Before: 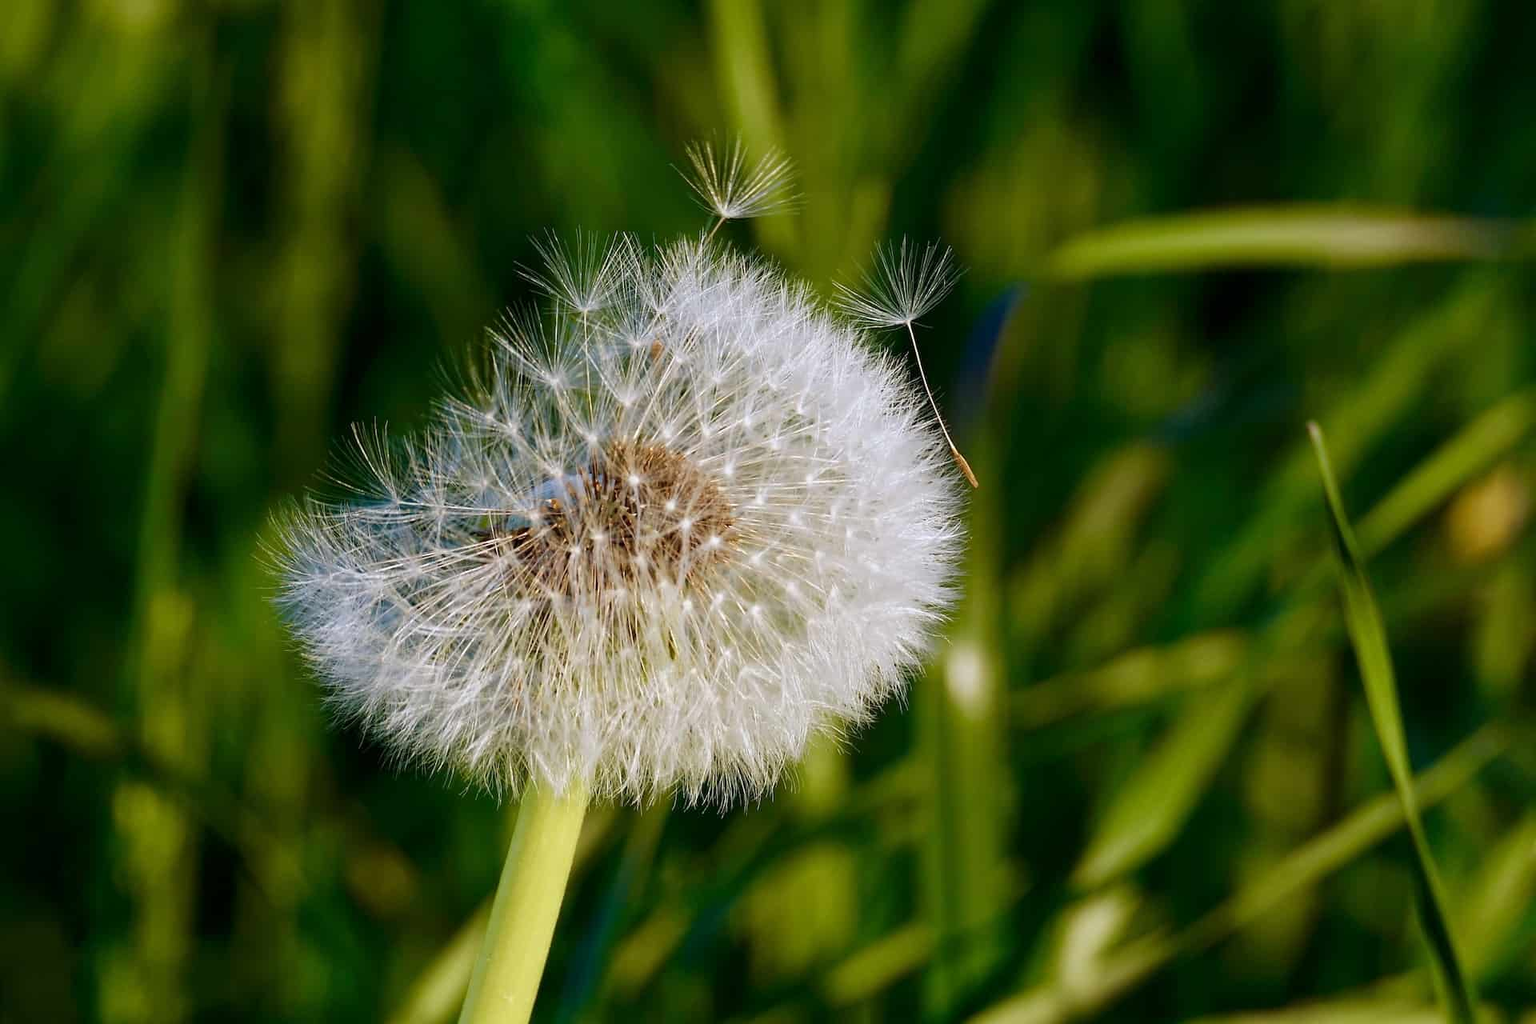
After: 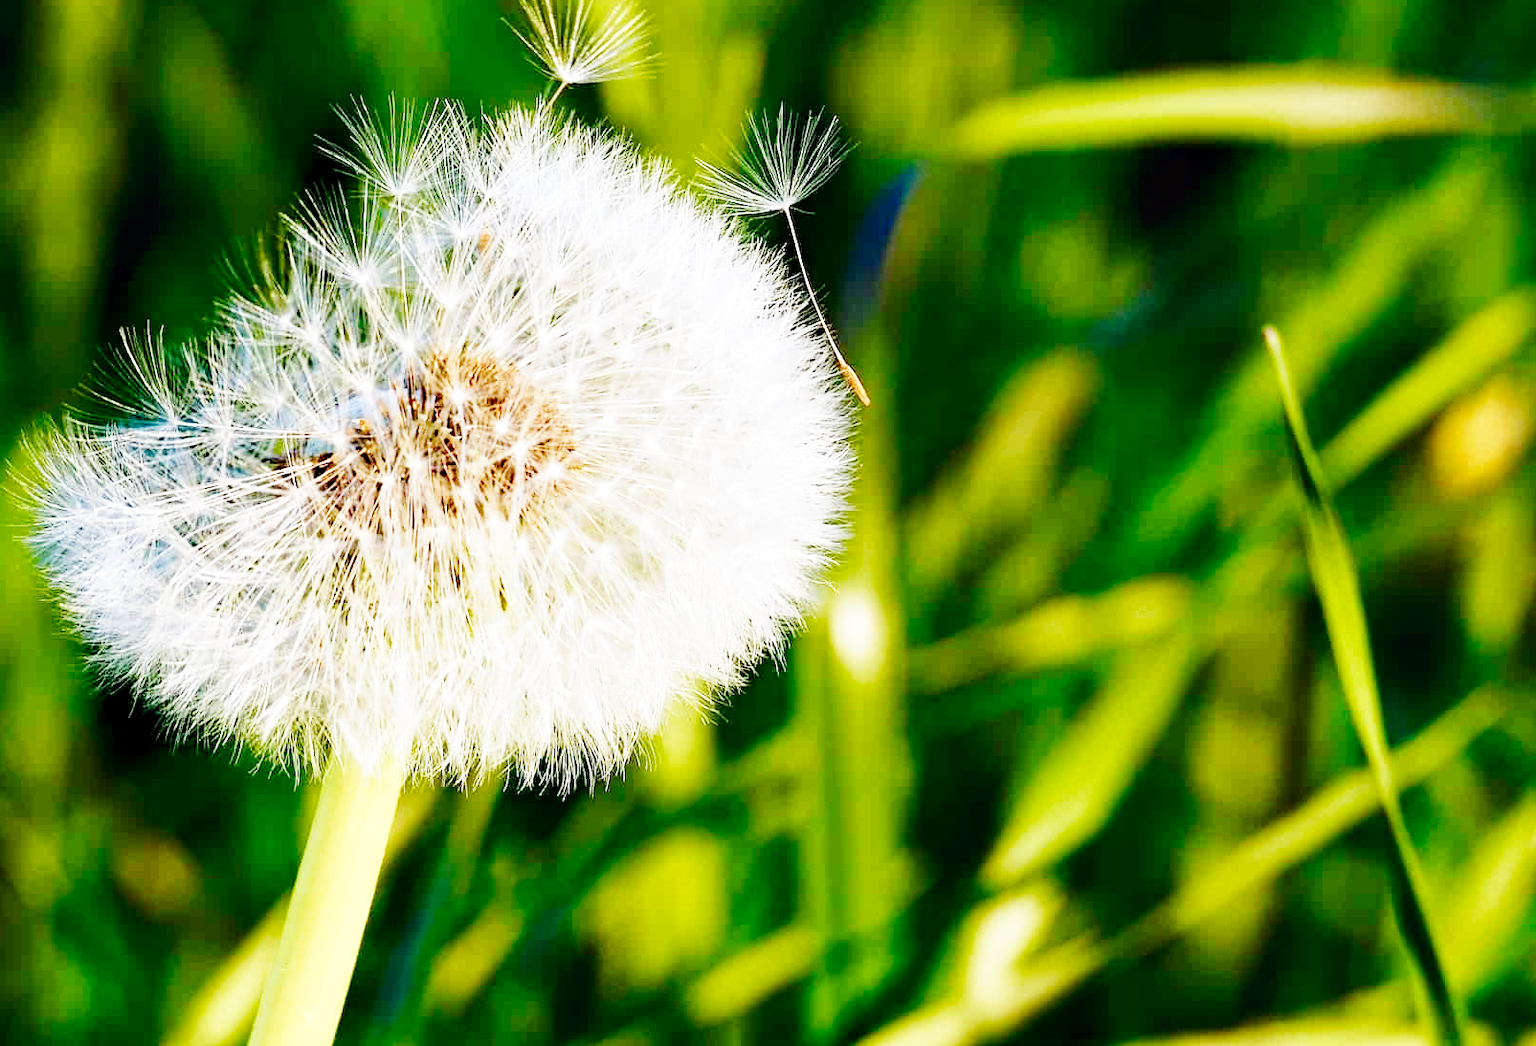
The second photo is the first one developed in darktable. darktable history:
base curve: curves: ch0 [(0, 0.003) (0.001, 0.002) (0.006, 0.004) (0.02, 0.022) (0.048, 0.086) (0.094, 0.234) (0.162, 0.431) (0.258, 0.629) (0.385, 0.8) (0.548, 0.918) (0.751, 0.988) (1, 1)], fusion 1, preserve colors none
crop: left 16.398%, top 14.561%
